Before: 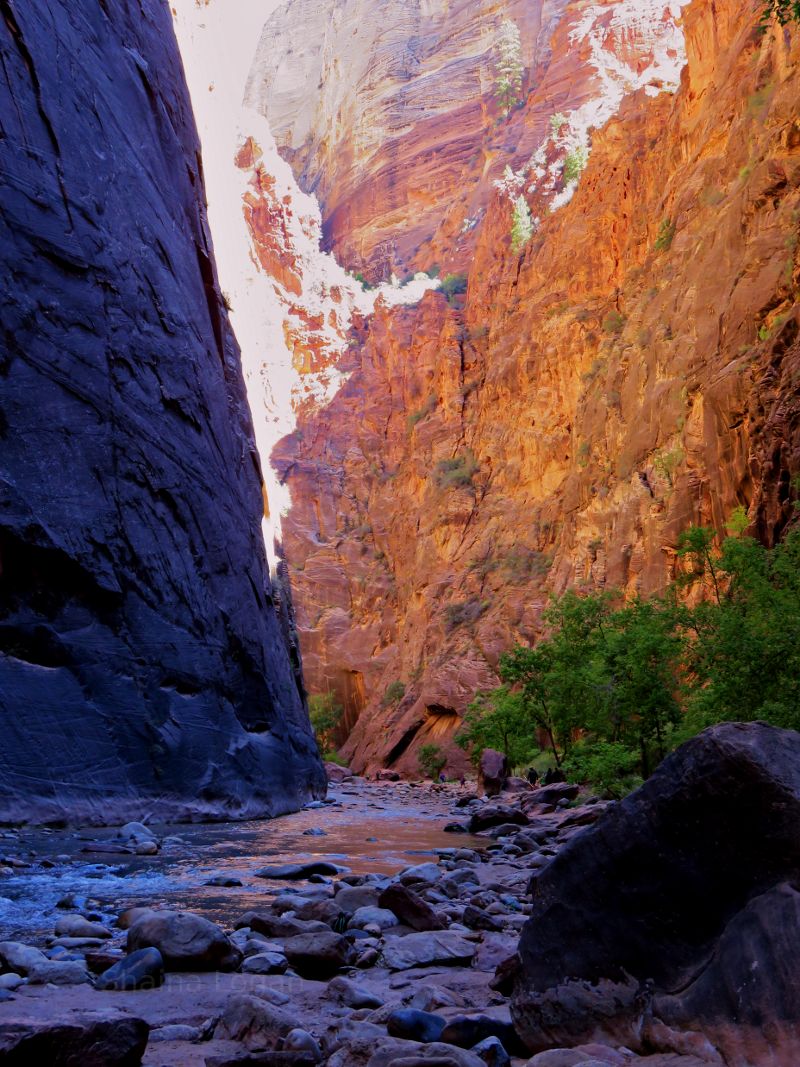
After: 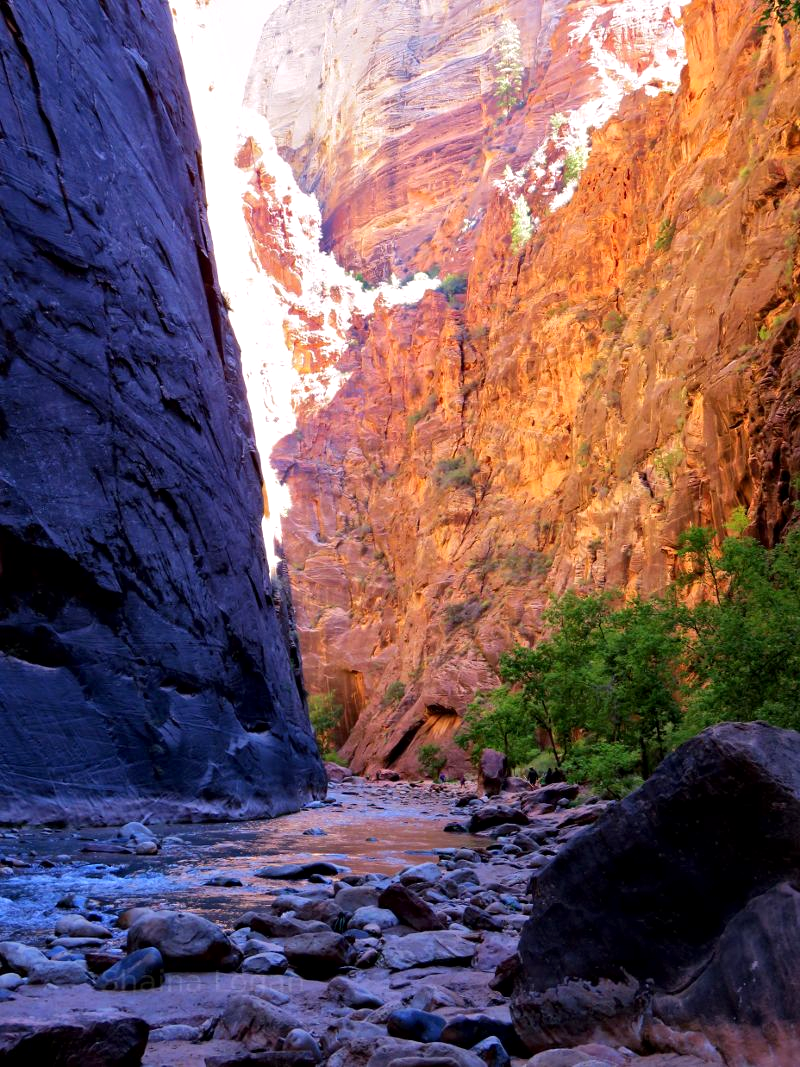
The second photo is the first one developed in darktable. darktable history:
local contrast: mode bilateral grid, contrast 20, coarseness 50, detail 119%, midtone range 0.2
exposure: exposure 0.561 EV, compensate highlight preservation false
